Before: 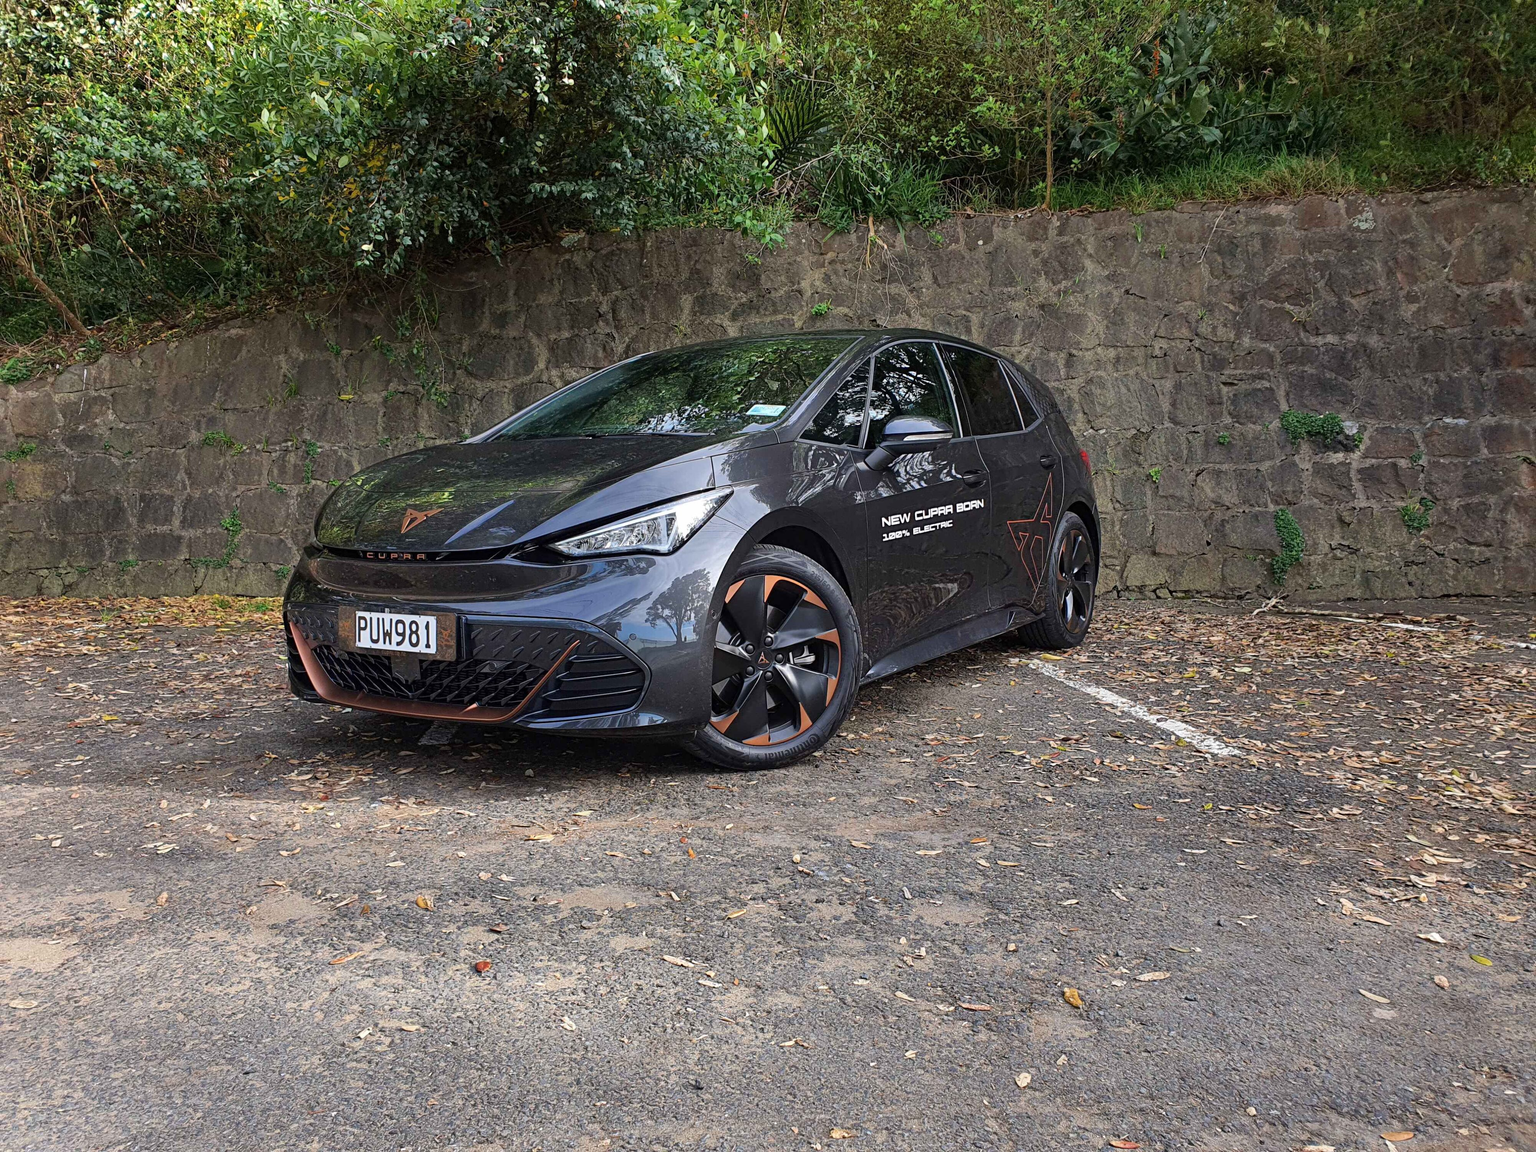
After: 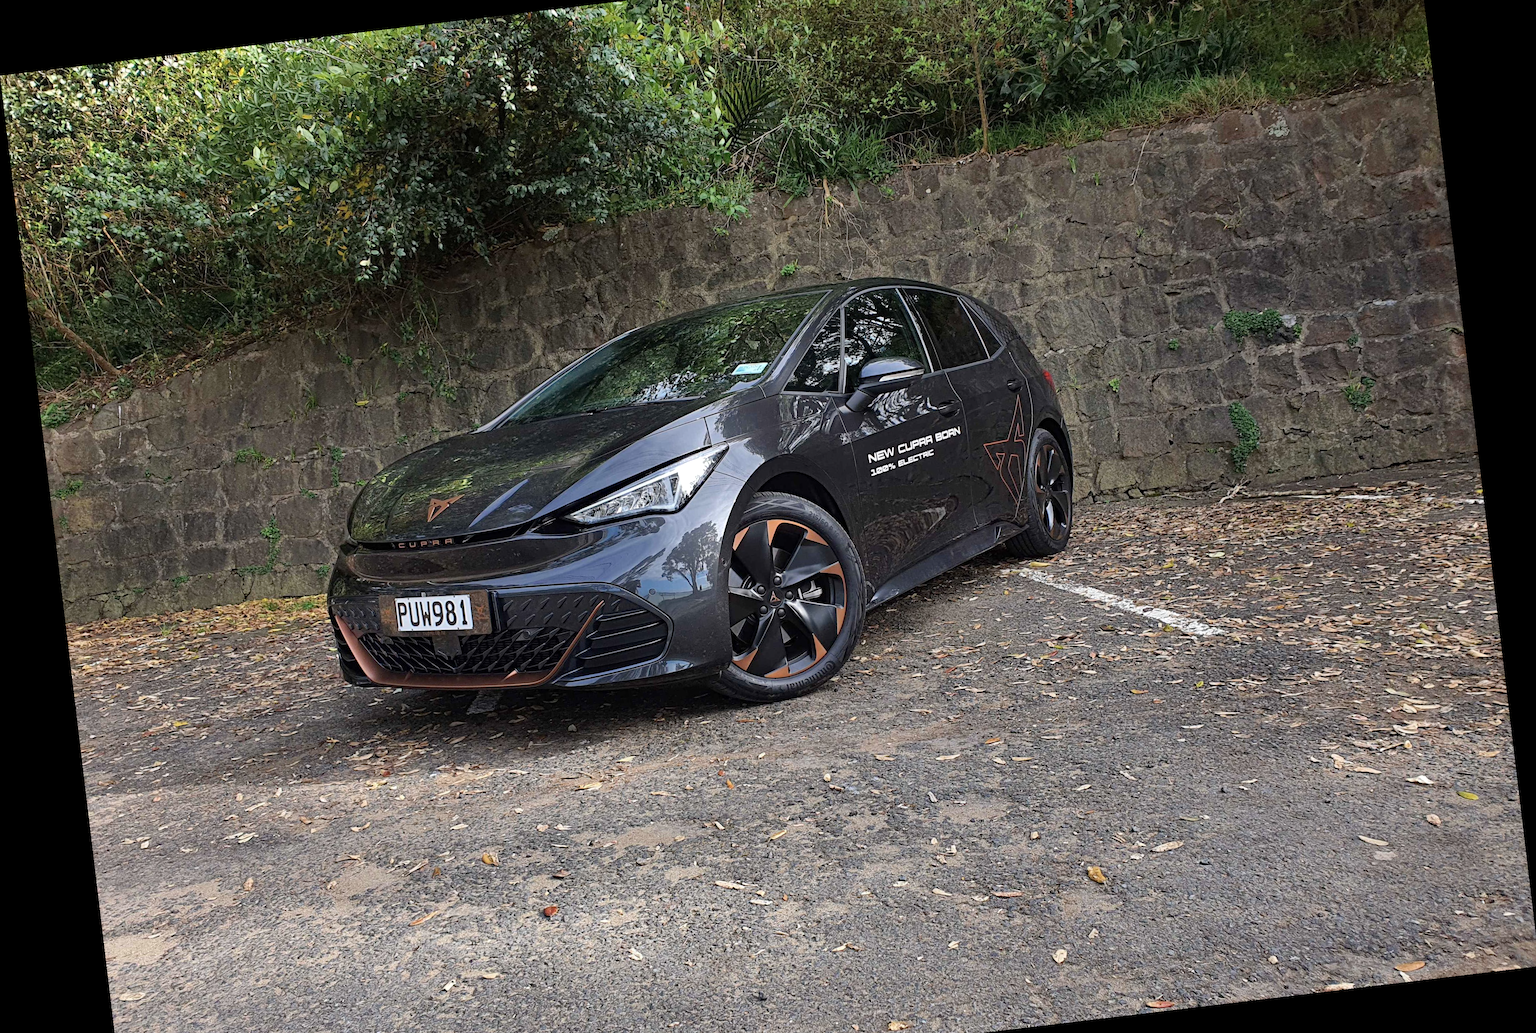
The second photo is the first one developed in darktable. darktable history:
haze removal: compatibility mode true, adaptive false
crop: top 7.625%, bottom 8.027%
color contrast: green-magenta contrast 0.84, blue-yellow contrast 0.86
rotate and perspective: rotation -6.83°, automatic cropping off
